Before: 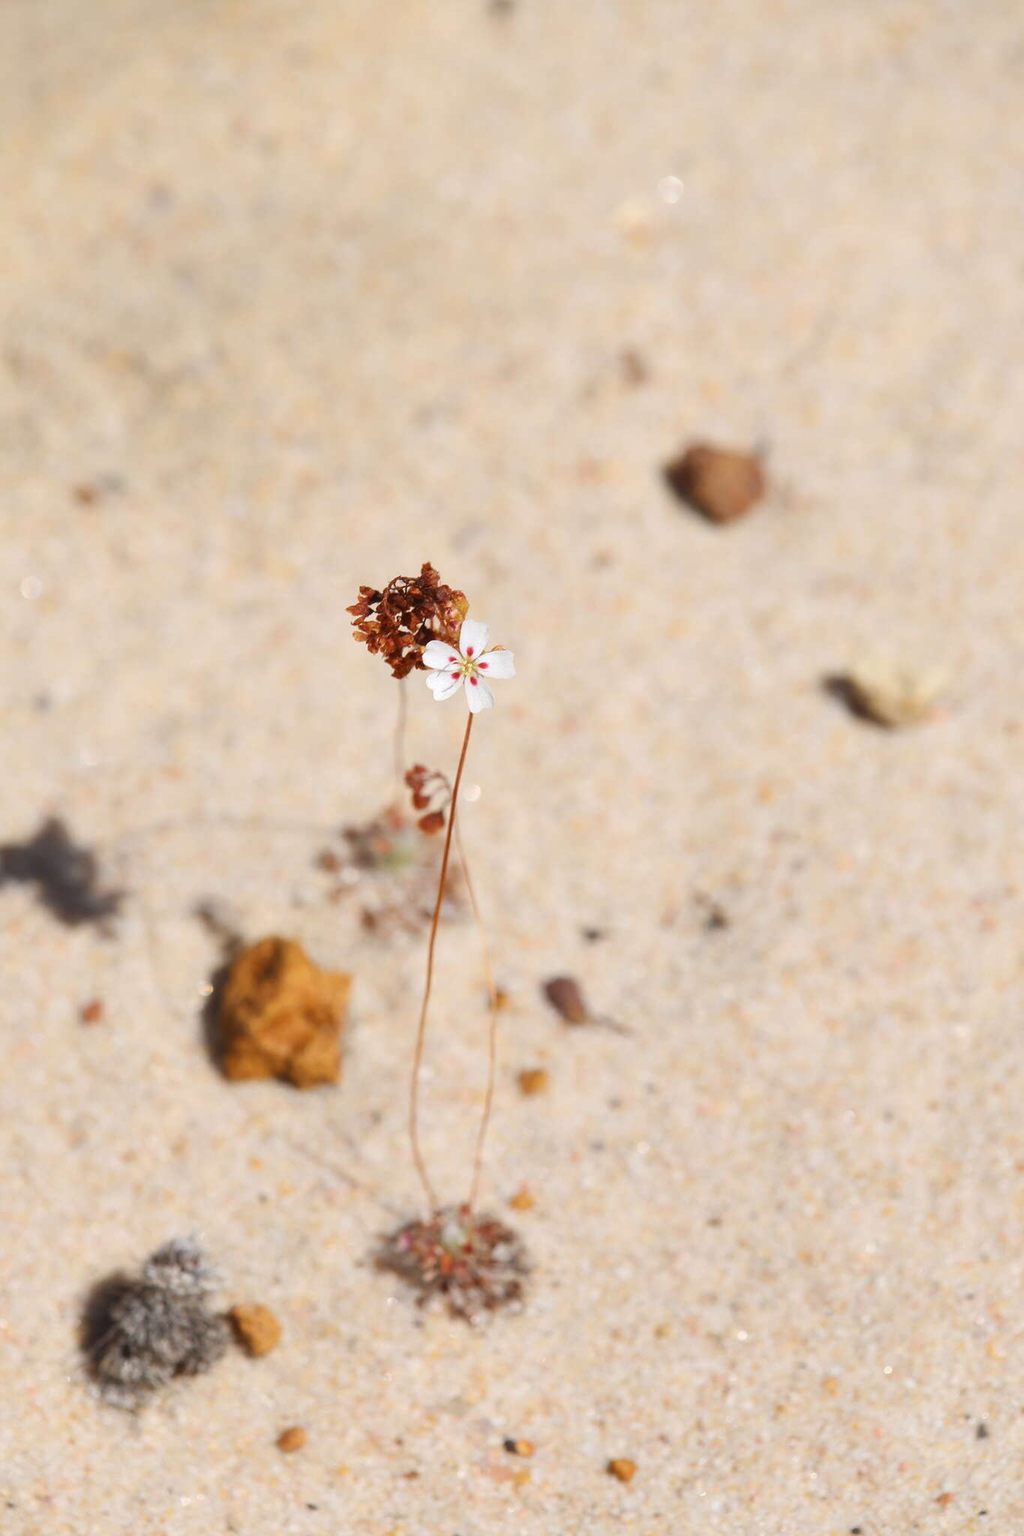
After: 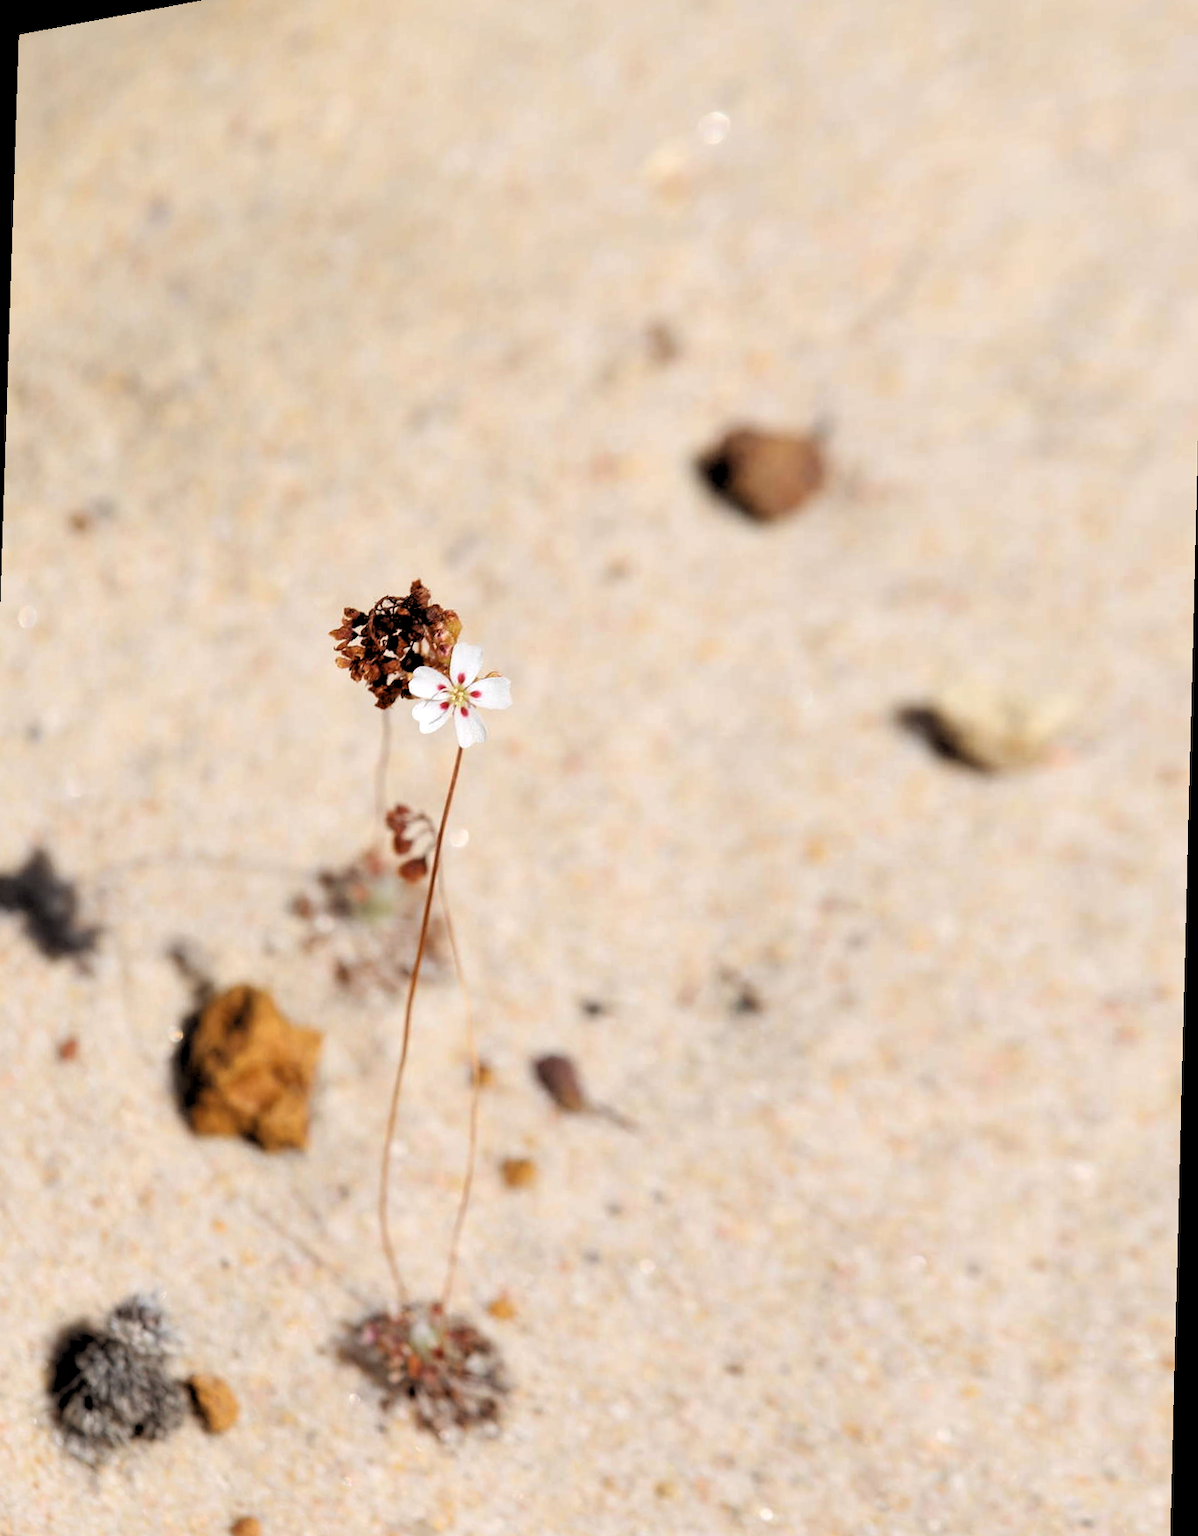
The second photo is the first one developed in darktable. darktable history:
rotate and perspective: rotation 1.69°, lens shift (vertical) -0.023, lens shift (horizontal) -0.291, crop left 0.025, crop right 0.988, crop top 0.092, crop bottom 0.842
rgb levels: levels [[0.034, 0.472, 0.904], [0, 0.5, 1], [0, 0.5, 1]]
